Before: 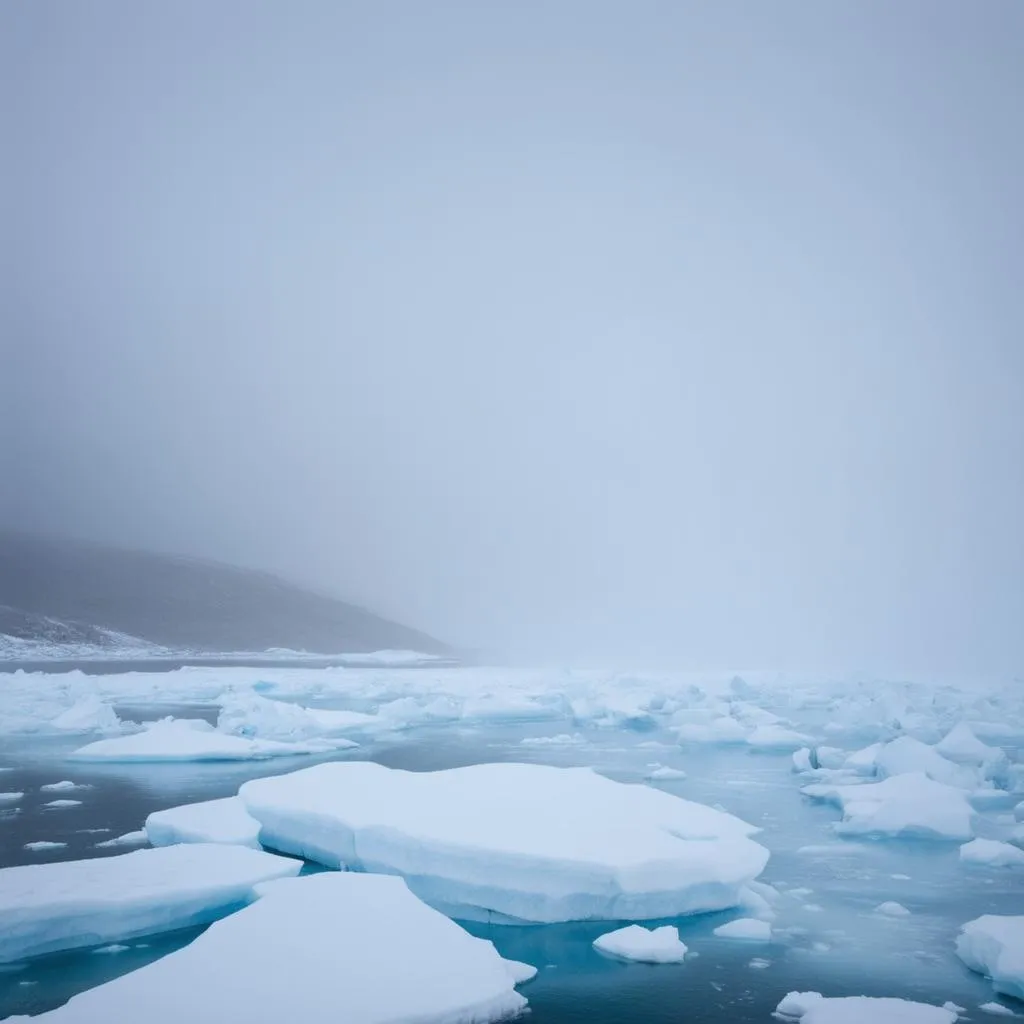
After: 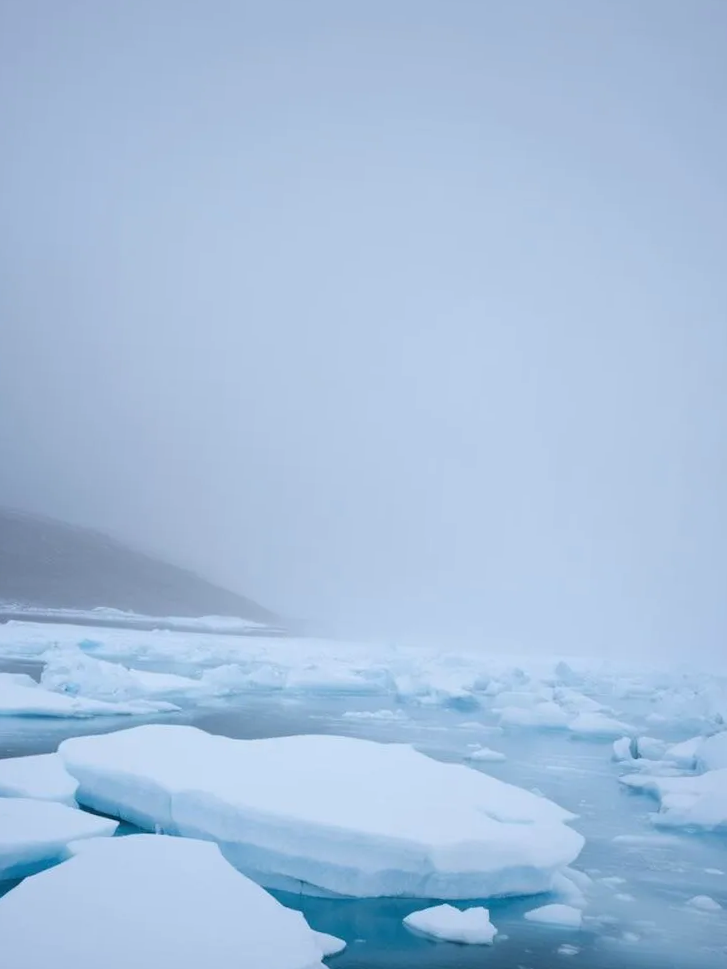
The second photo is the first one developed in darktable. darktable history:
crop and rotate: angle -3.27°, left 14.277%, top 0.028%, right 10.766%, bottom 0.028%
white balance: red 0.988, blue 1.017
